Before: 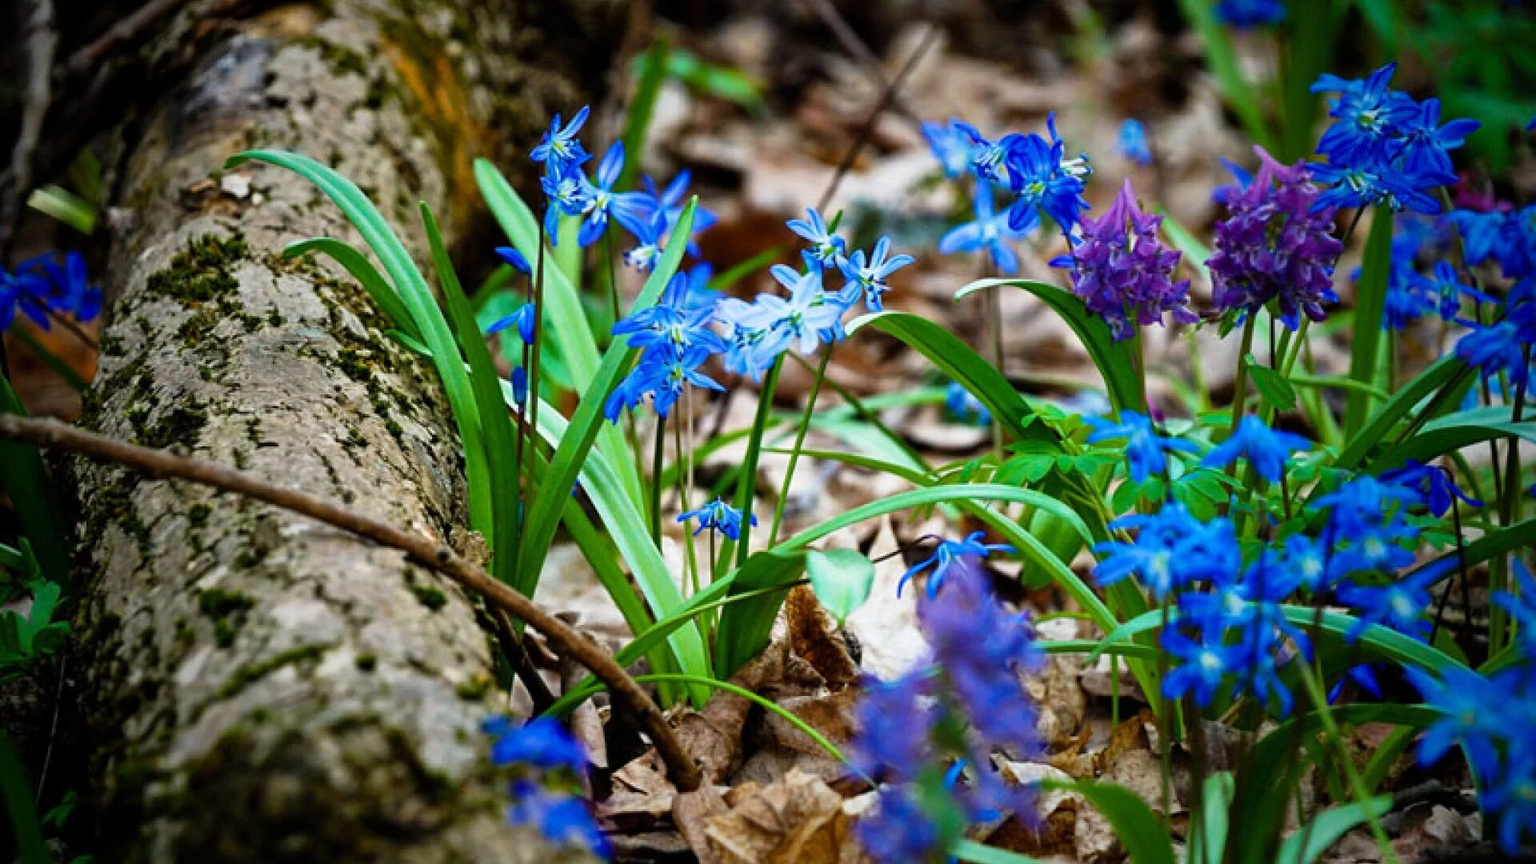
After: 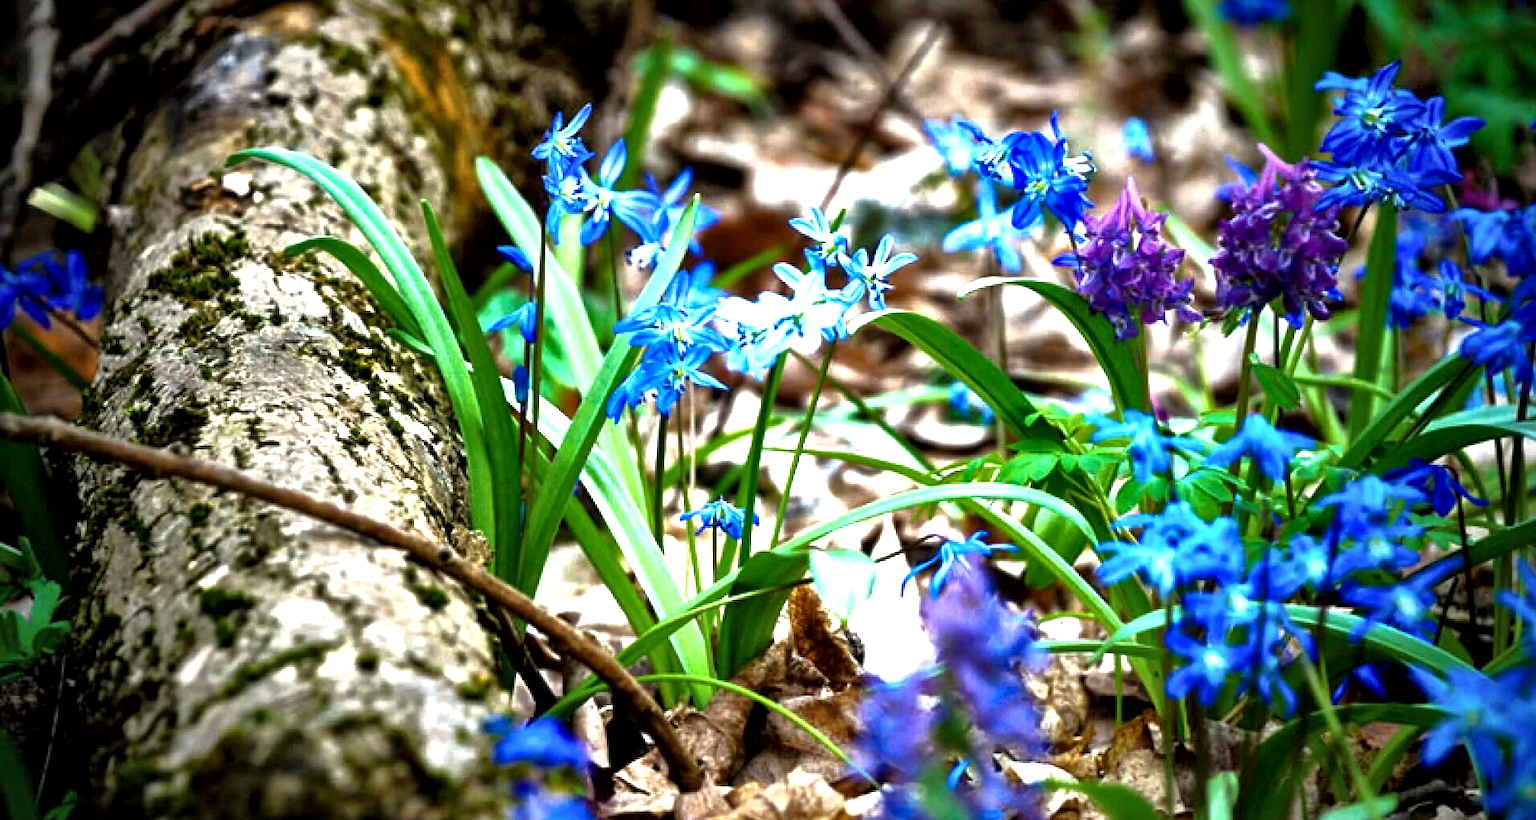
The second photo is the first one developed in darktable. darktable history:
tone equalizer: -8 EV 0.001 EV, -7 EV -0.001 EV, -6 EV 0.002 EV, -5 EV -0.019 EV, -4 EV -0.136 EV, -3 EV -0.151 EV, -2 EV 0.216 EV, -1 EV 0.706 EV, +0 EV 0.485 EV, edges refinement/feathering 500, mask exposure compensation -1.57 EV, preserve details no
local contrast: mode bilateral grid, contrast 26, coarseness 59, detail 151%, midtone range 0.2
crop: top 0.302%, right 0.261%, bottom 5.047%
exposure: exposure 0.663 EV, compensate highlight preservation false
